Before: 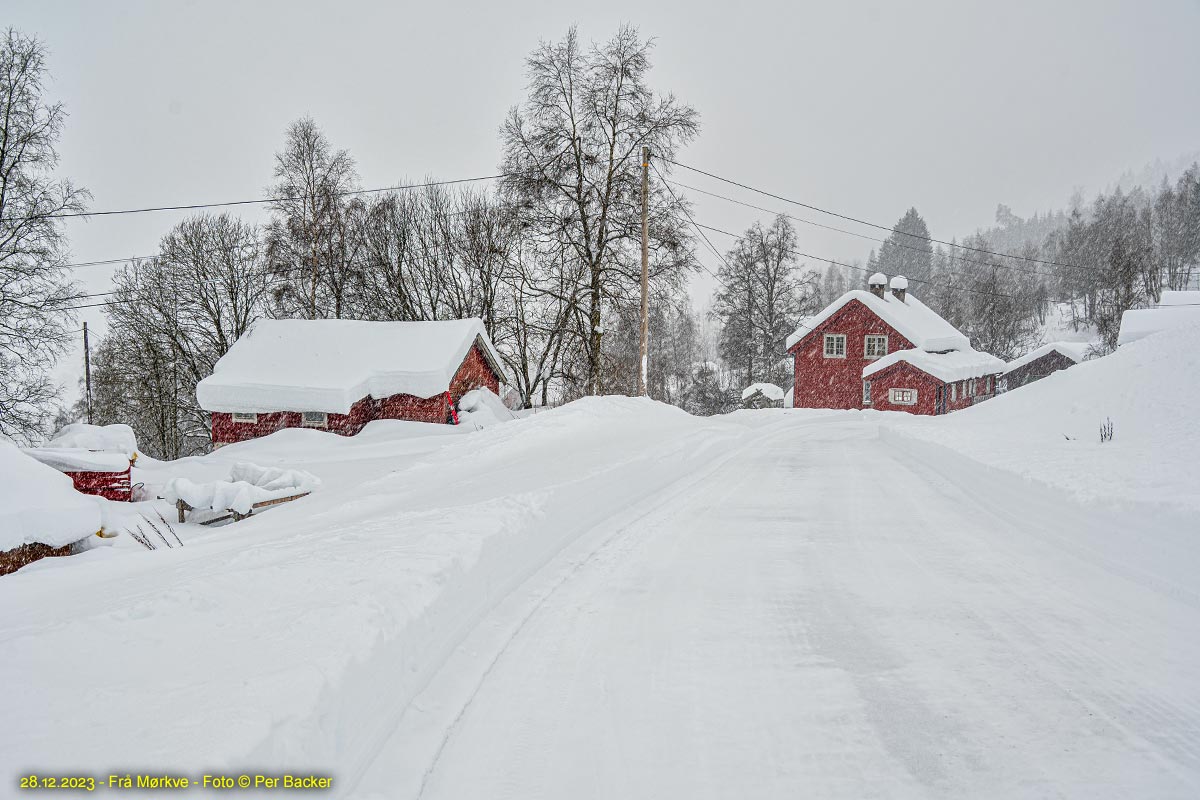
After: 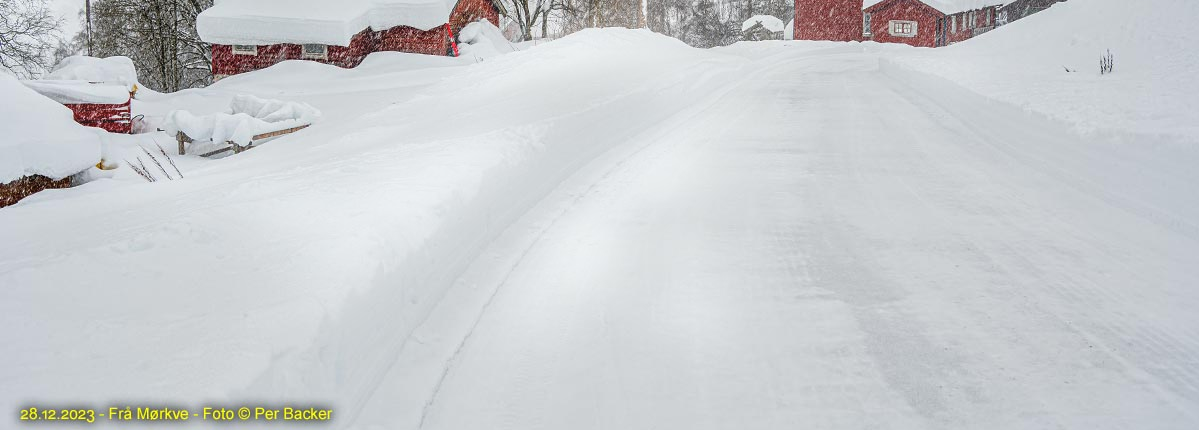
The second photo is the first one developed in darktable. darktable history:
crop and rotate: top 46.237%
bloom: size 5%, threshold 95%, strength 15%
